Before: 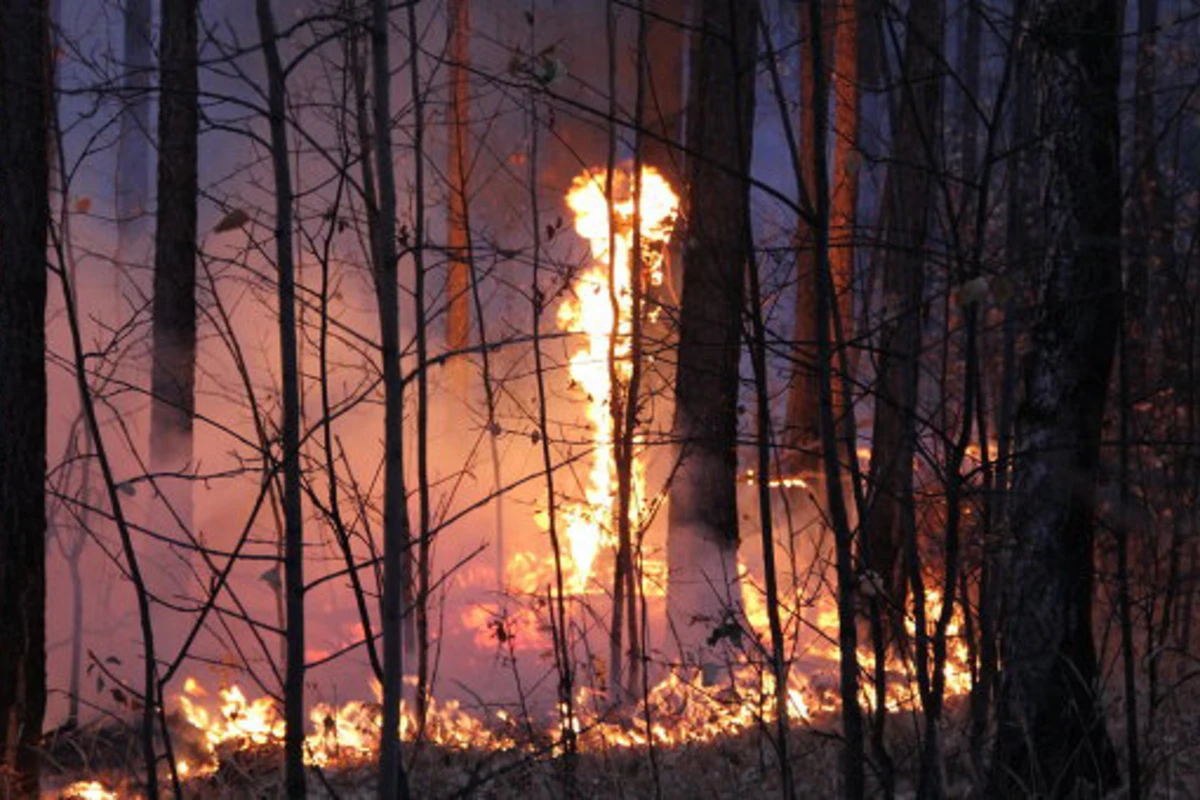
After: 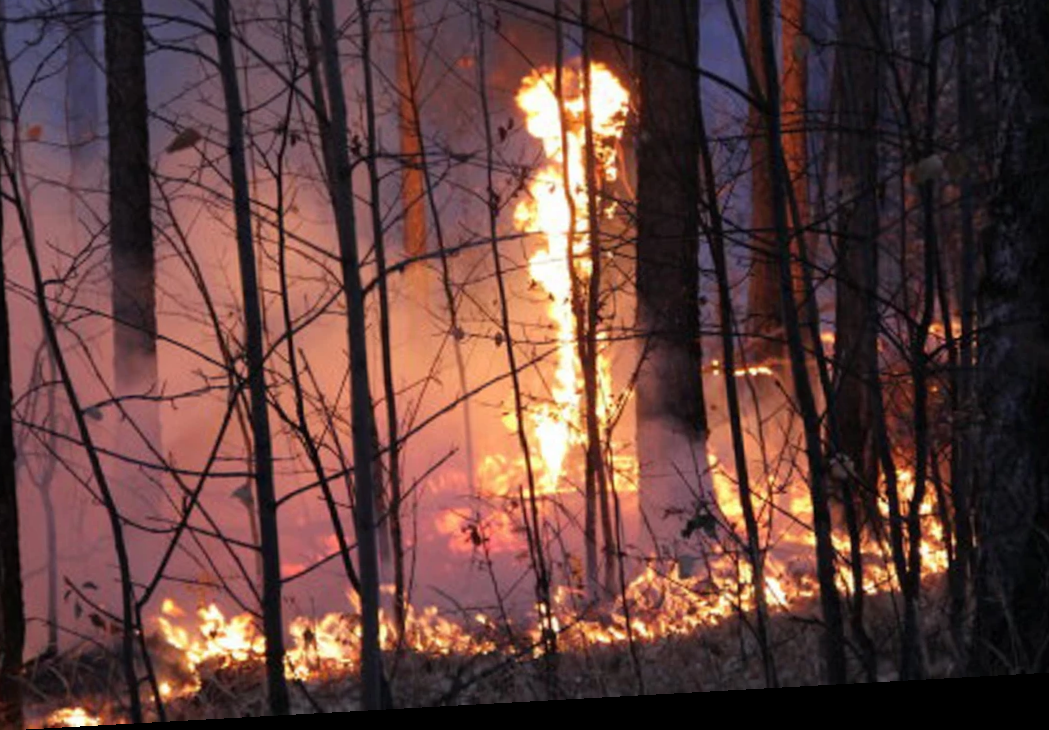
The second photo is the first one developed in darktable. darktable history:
crop and rotate: left 4.842%, top 15.51%, right 10.668%
rotate and perspective: rotation -3.18°, automatic cropping off
